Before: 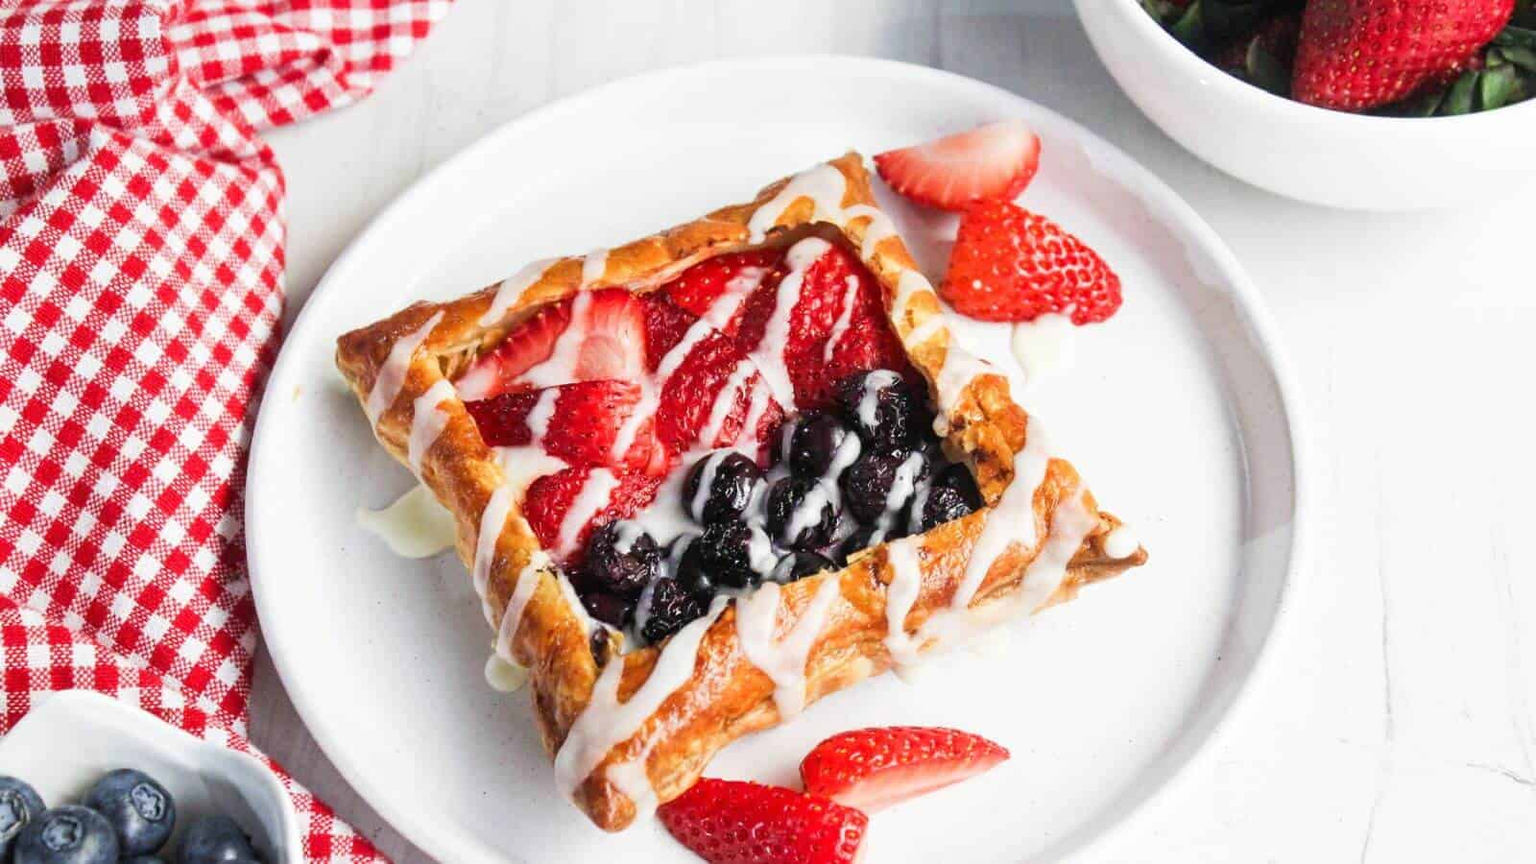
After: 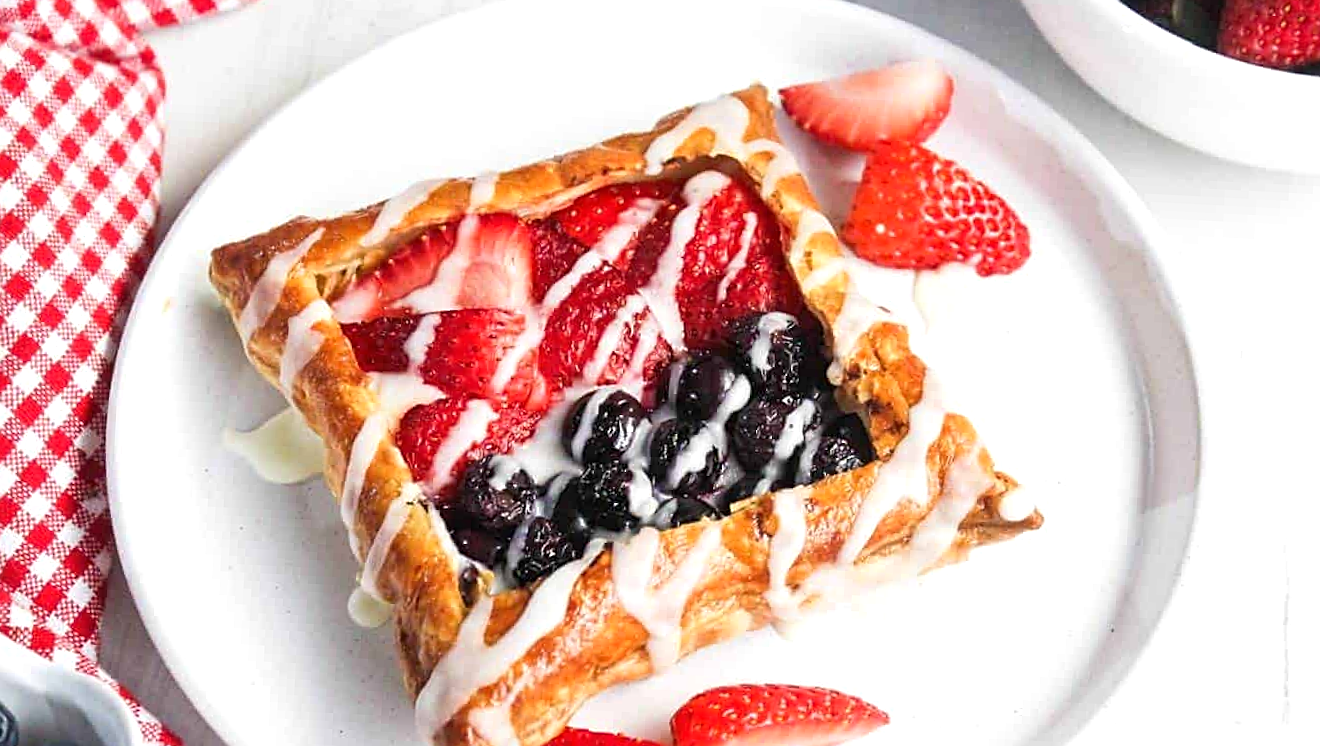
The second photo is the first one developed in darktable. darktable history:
crop and rotate: angle -2.9°, left 5.44%, top 5.202%, right 4.724%, bottom 4.564%
exposure: exposure 0.202 EV, compensate highlight preservation false
sharpen: on, module defaults
